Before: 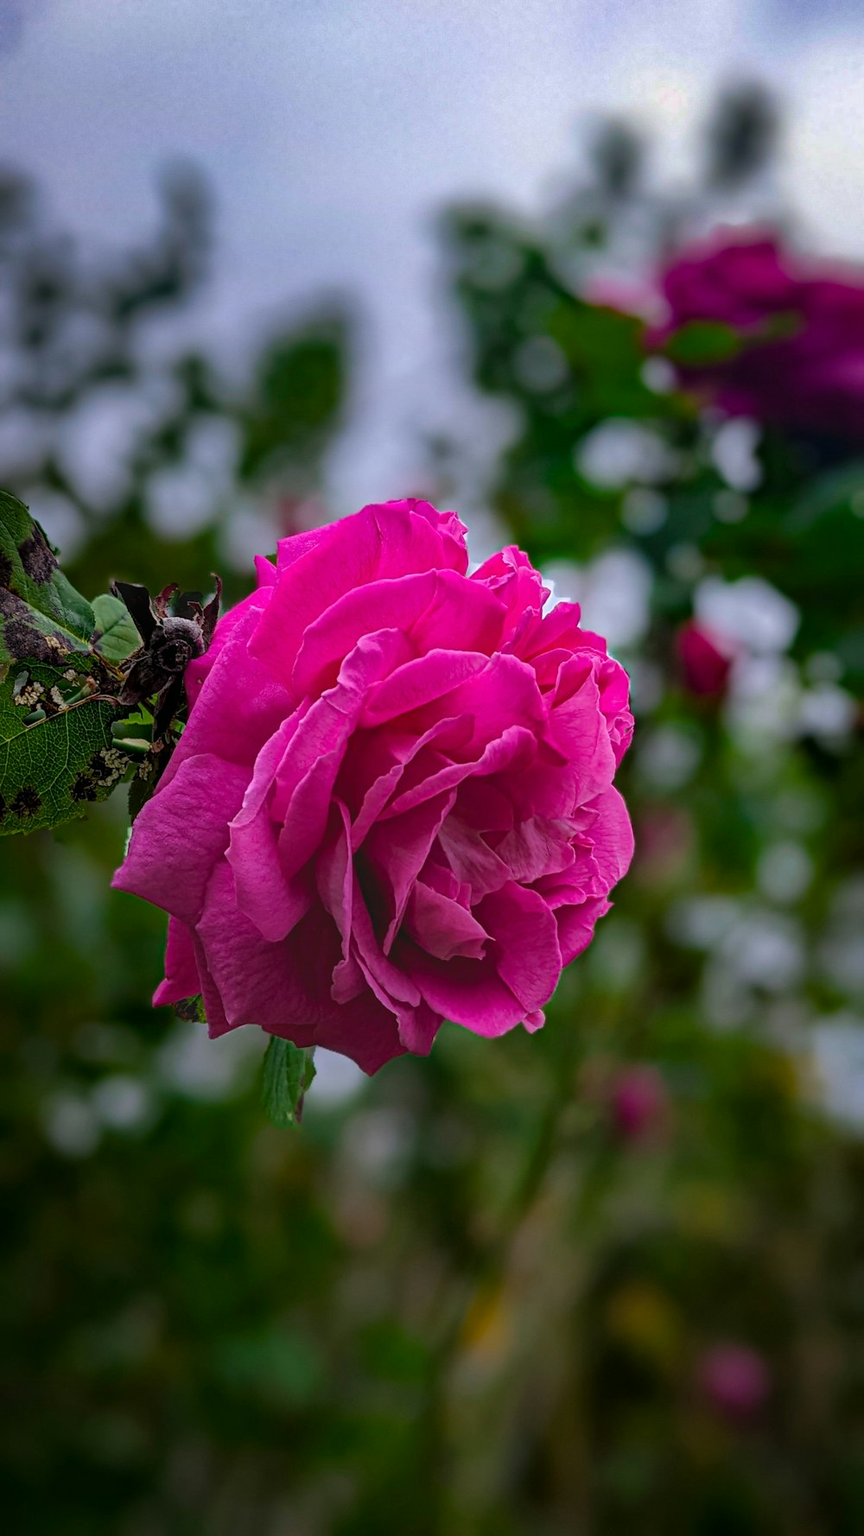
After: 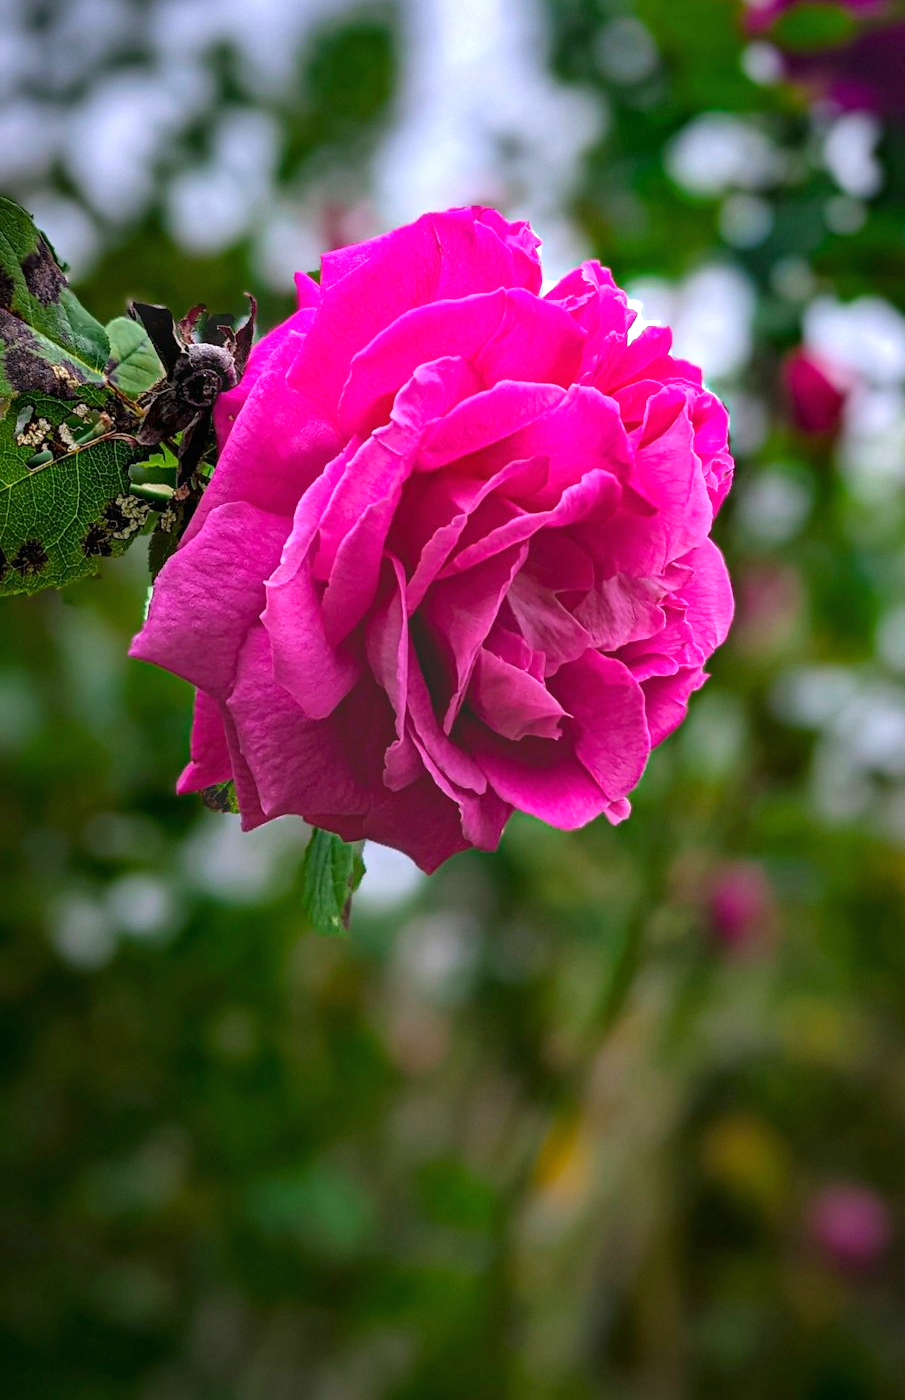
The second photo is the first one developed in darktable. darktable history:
crop: top 20.916%, right 9.437%, bottom 0.316%
exposure: black level correction 0, exposure 0.95 EV, compensate exposure bias true, compensate highlight preservation false
